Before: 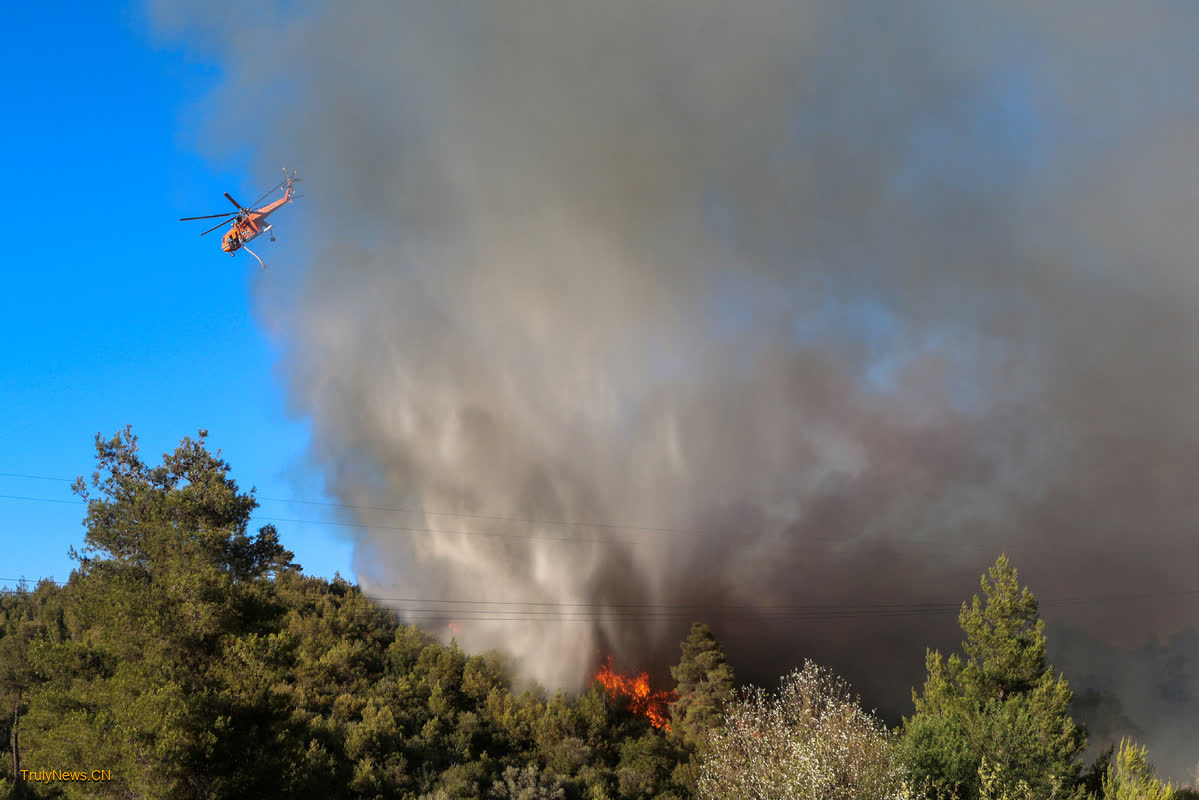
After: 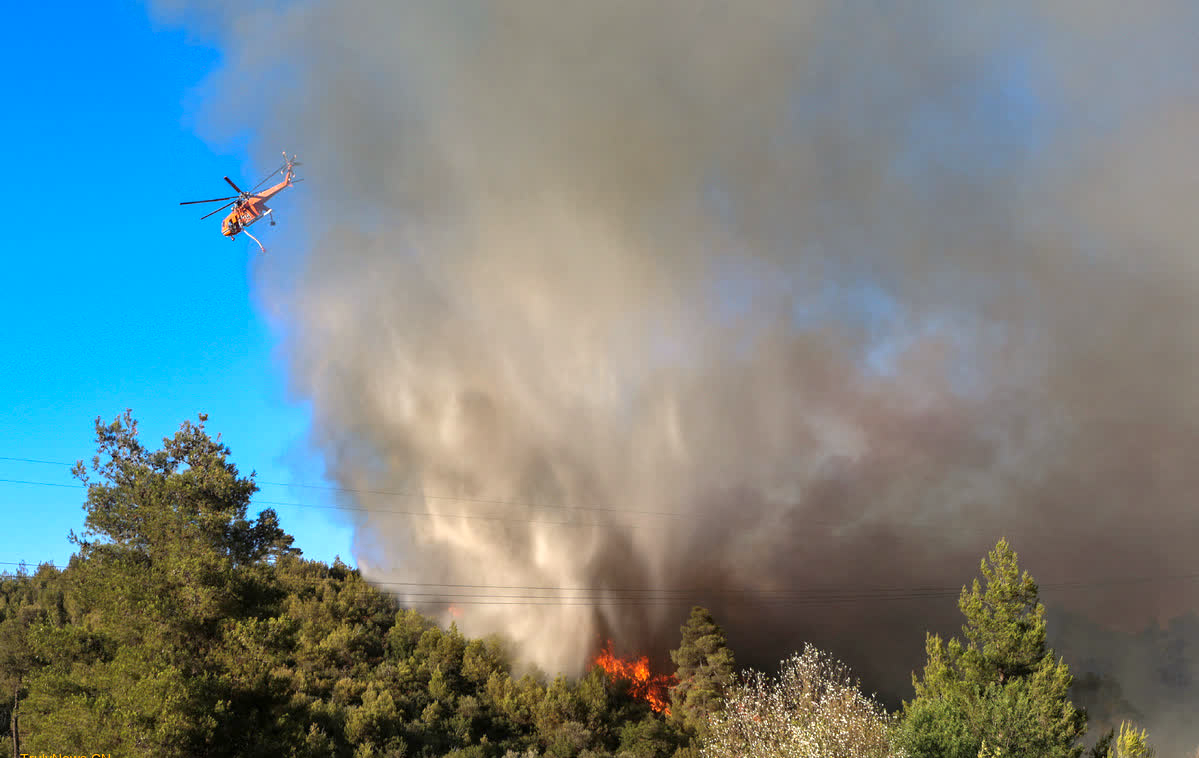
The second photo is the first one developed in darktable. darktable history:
exposure: black level correction 0, exposure 0.499 EV, compensate exposure bias true, compensate highlight preservation false
crop and rotate: top 2.063%, bottom 3.174%
haze removal: on, module defaults
